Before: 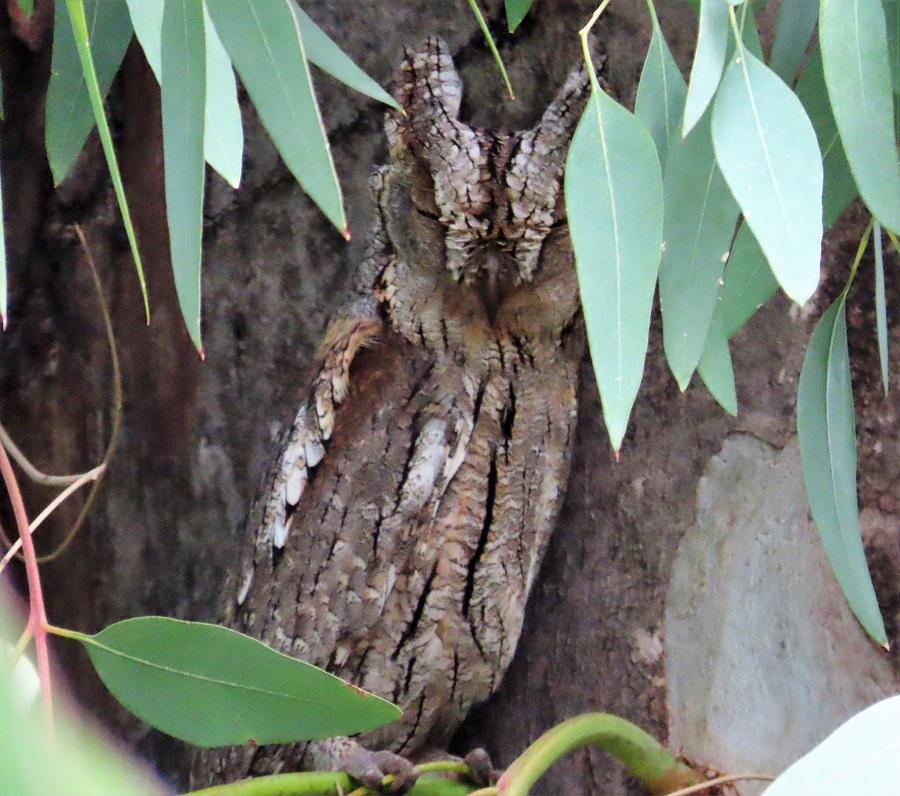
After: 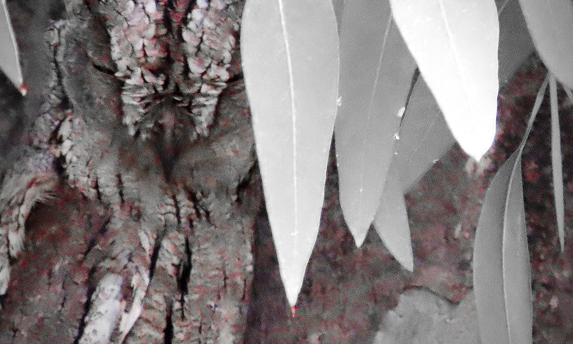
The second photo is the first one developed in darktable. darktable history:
vignetting: fall-off start 71.74%
exposure: exposure 0.128 EV, compensate highlight preservation false
color zones: curves: ch0 [(0, 0.278) (0.143, 0.5) (0.286, 0.5) (0.429, 0.5) (0.571, 0.5) (0.714, 0.5) (0.857, 0.5) (1, 0.5)]; ch1 [(0, 1) (0.143, 0.165) (0.286, 0) (0.429, 0) (0.571, 0) (0.714, 0) (0.857, 0.5) (1, 0.5)]; ch2 [(0, 0.508) (0.143, 0.5) (0.286, 0.5) (0.429, 0.5) (0.571, 0.5) (0.714, 0.5) (0.857, 0.5) (1, 0.5)]
shadows and highlights: shadows 25, highlights -25
crop: left 36.005%, top 18.293%, right 0.31%, bottom 38.444%
